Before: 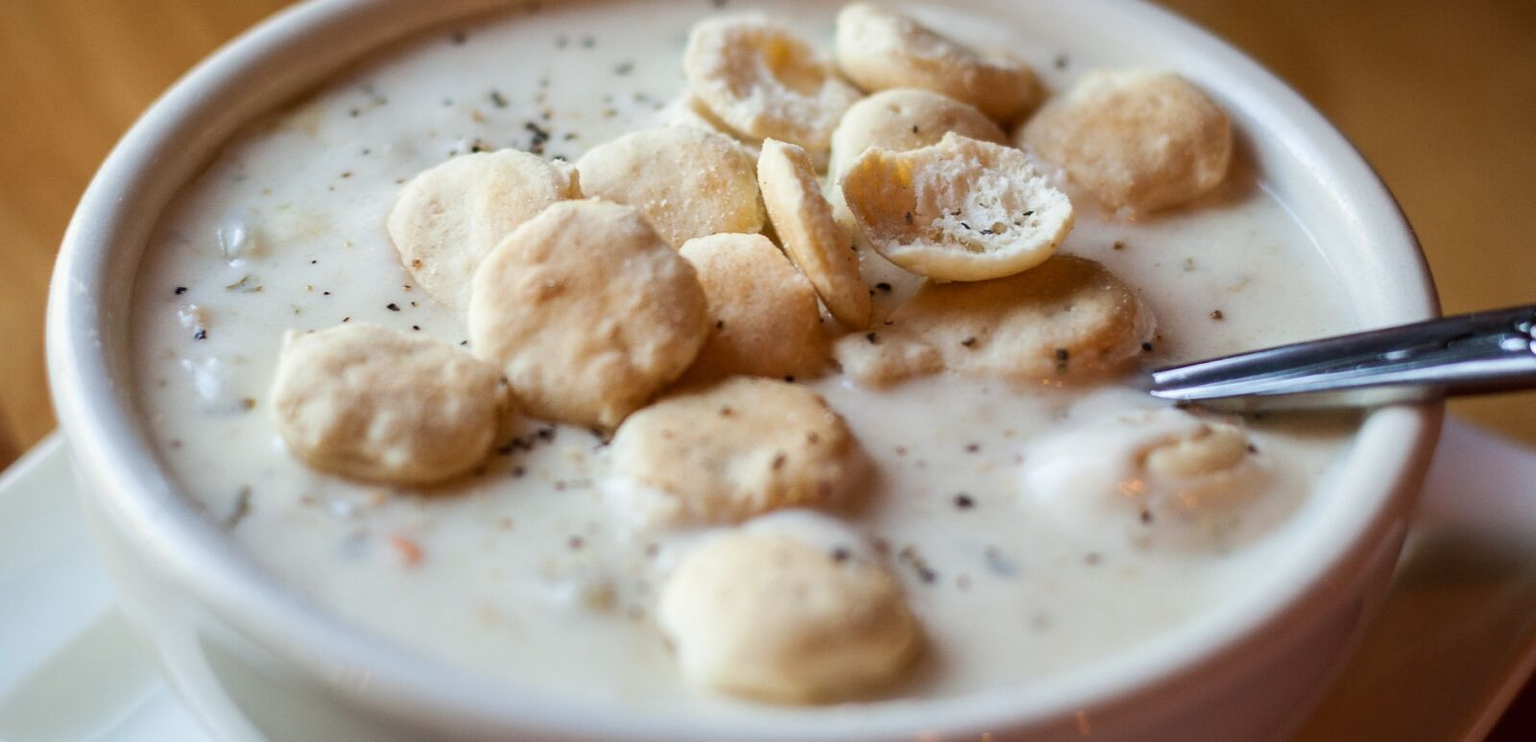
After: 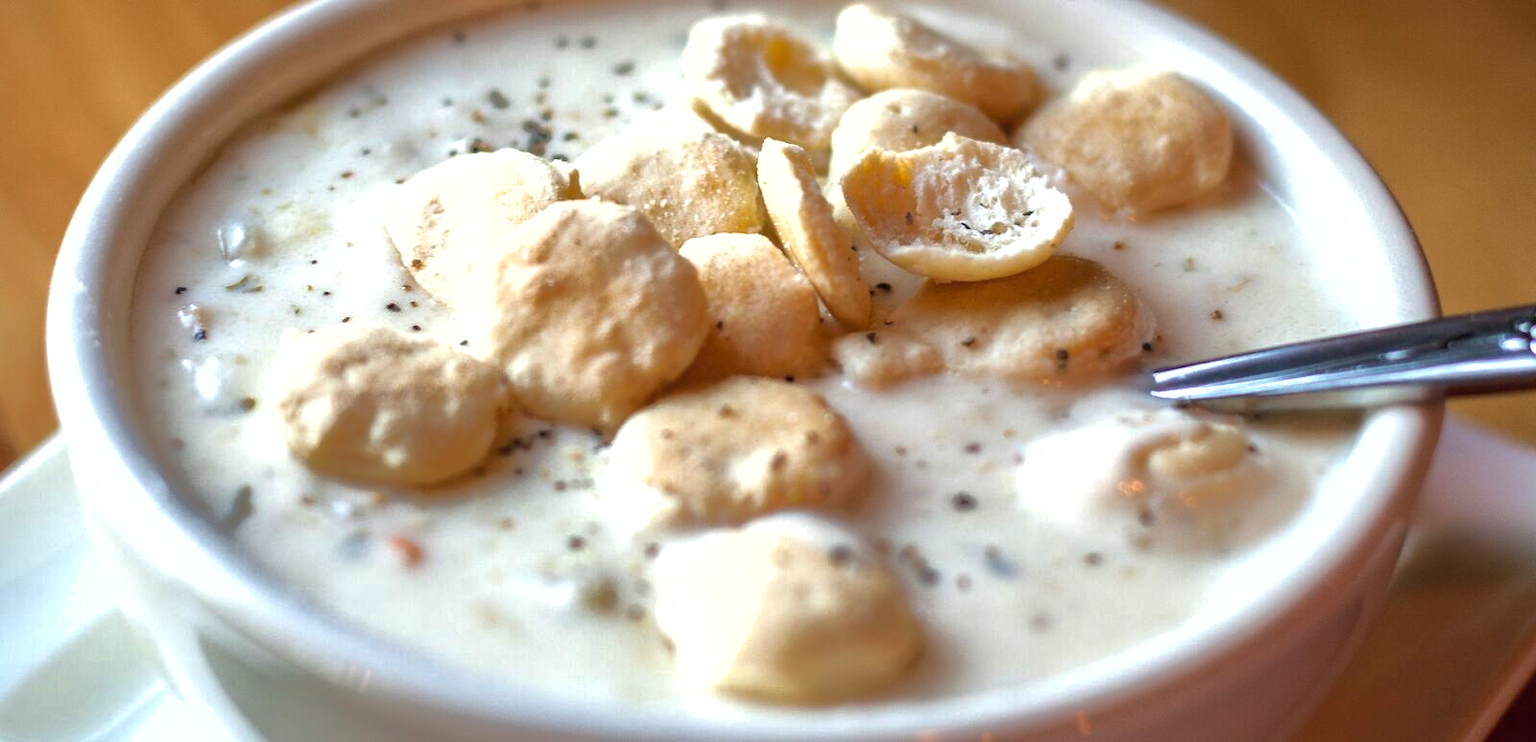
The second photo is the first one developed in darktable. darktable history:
exposure: exposure 0.632 EV, compensate highlight preservation false
shadows and highlights: shadows 39.34, highlights -59.9
